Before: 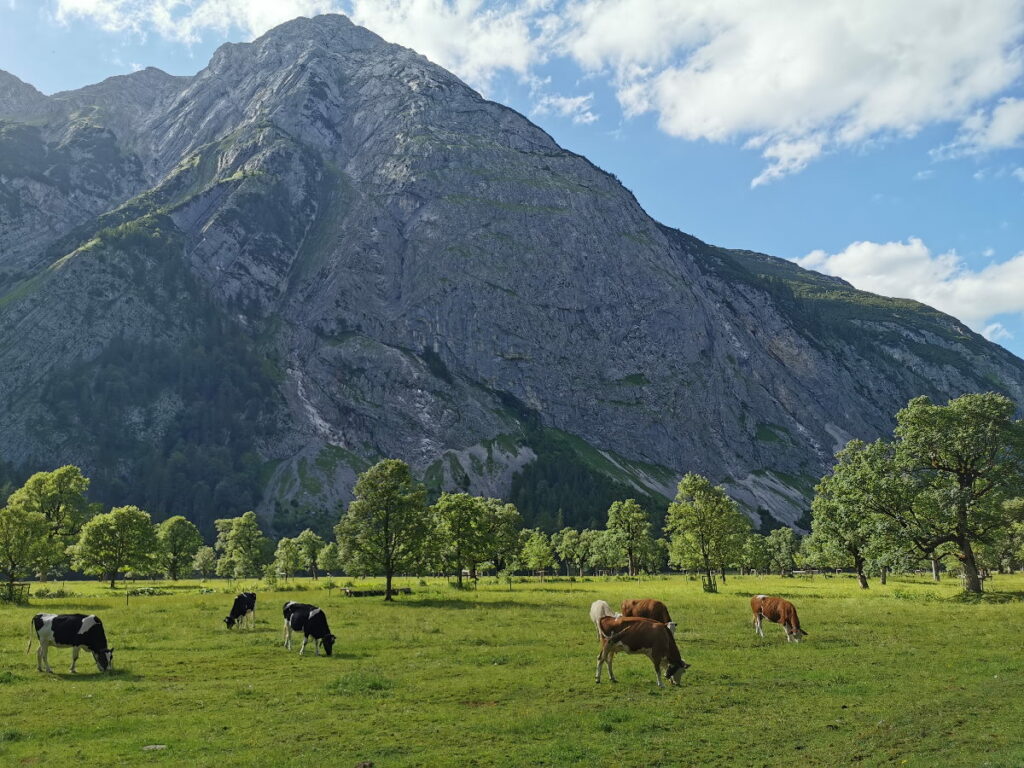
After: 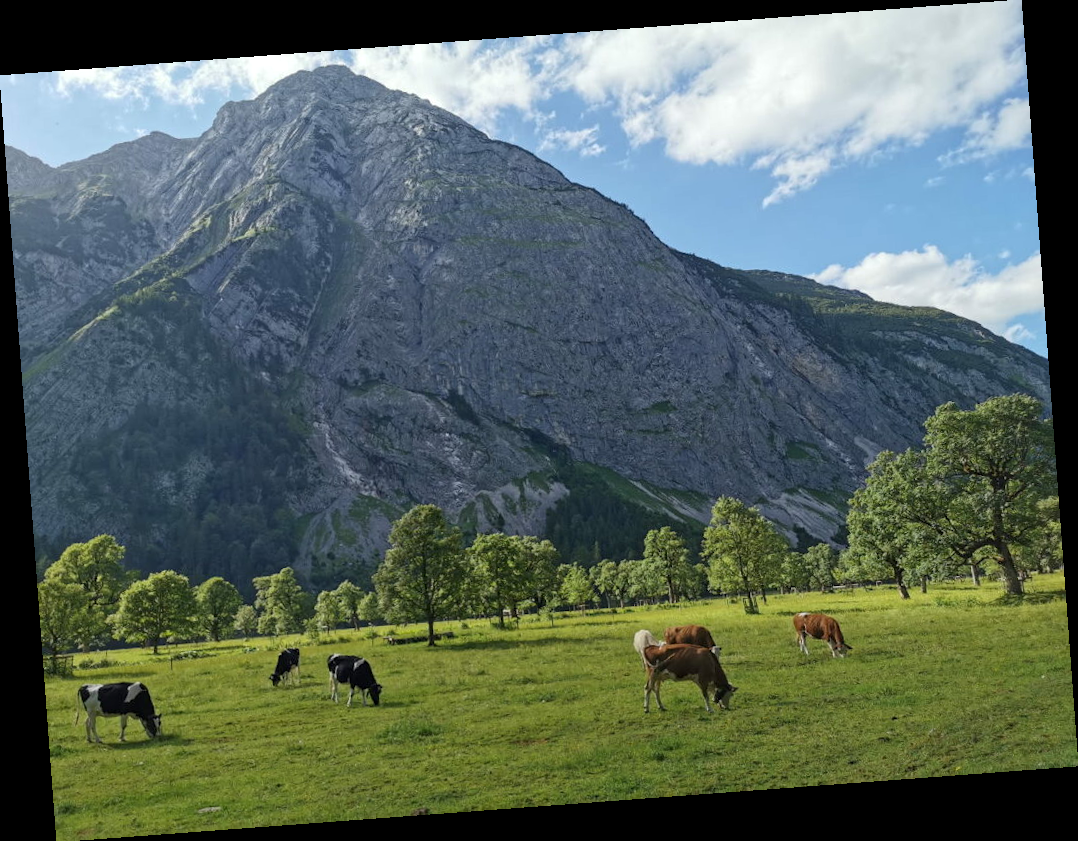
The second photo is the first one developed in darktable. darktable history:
local contrast: highlights 100%, shadows 100%, detail 120%, midtone range 0.2
rotate and perspective: rotation -4.25°, automatic cropping off
